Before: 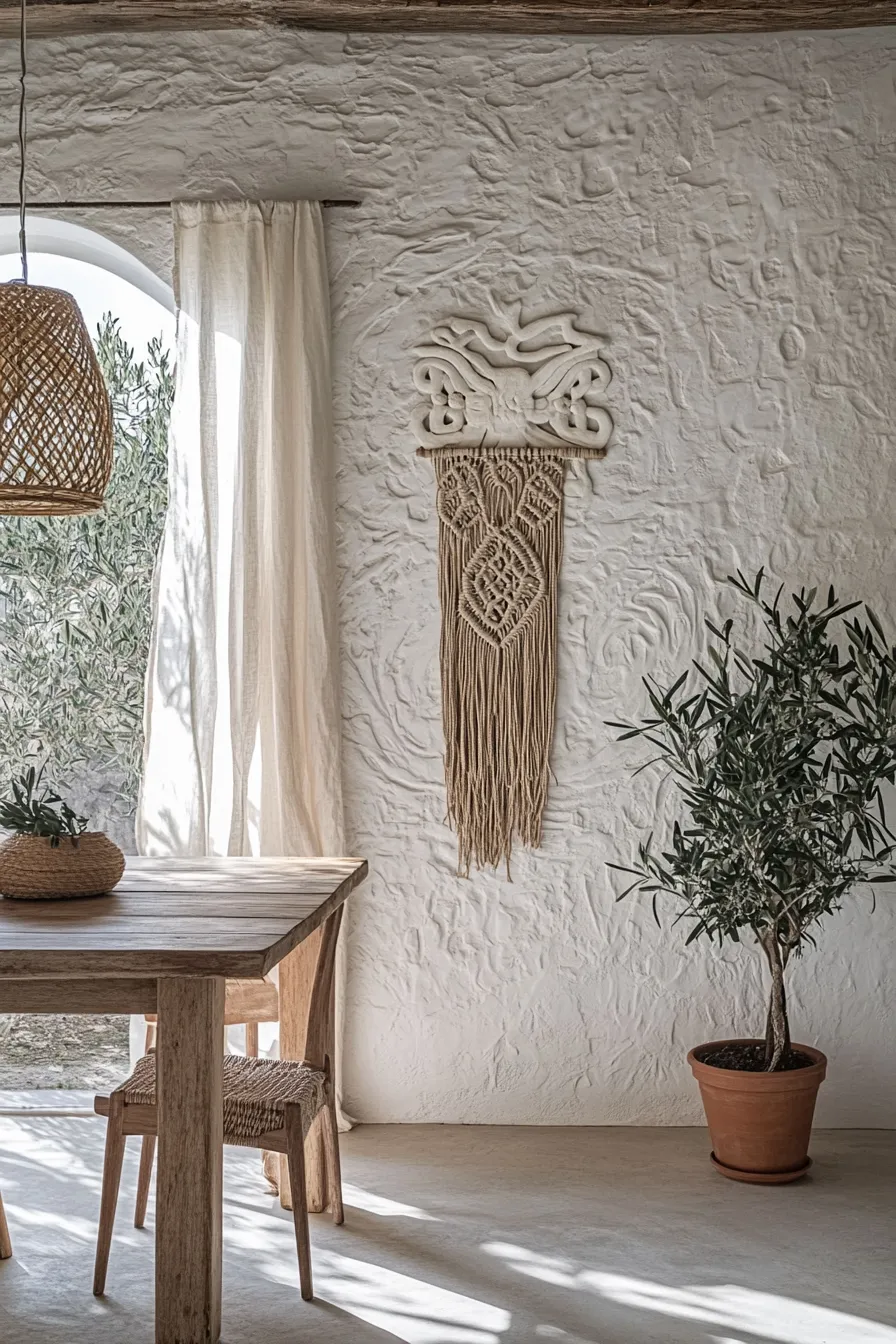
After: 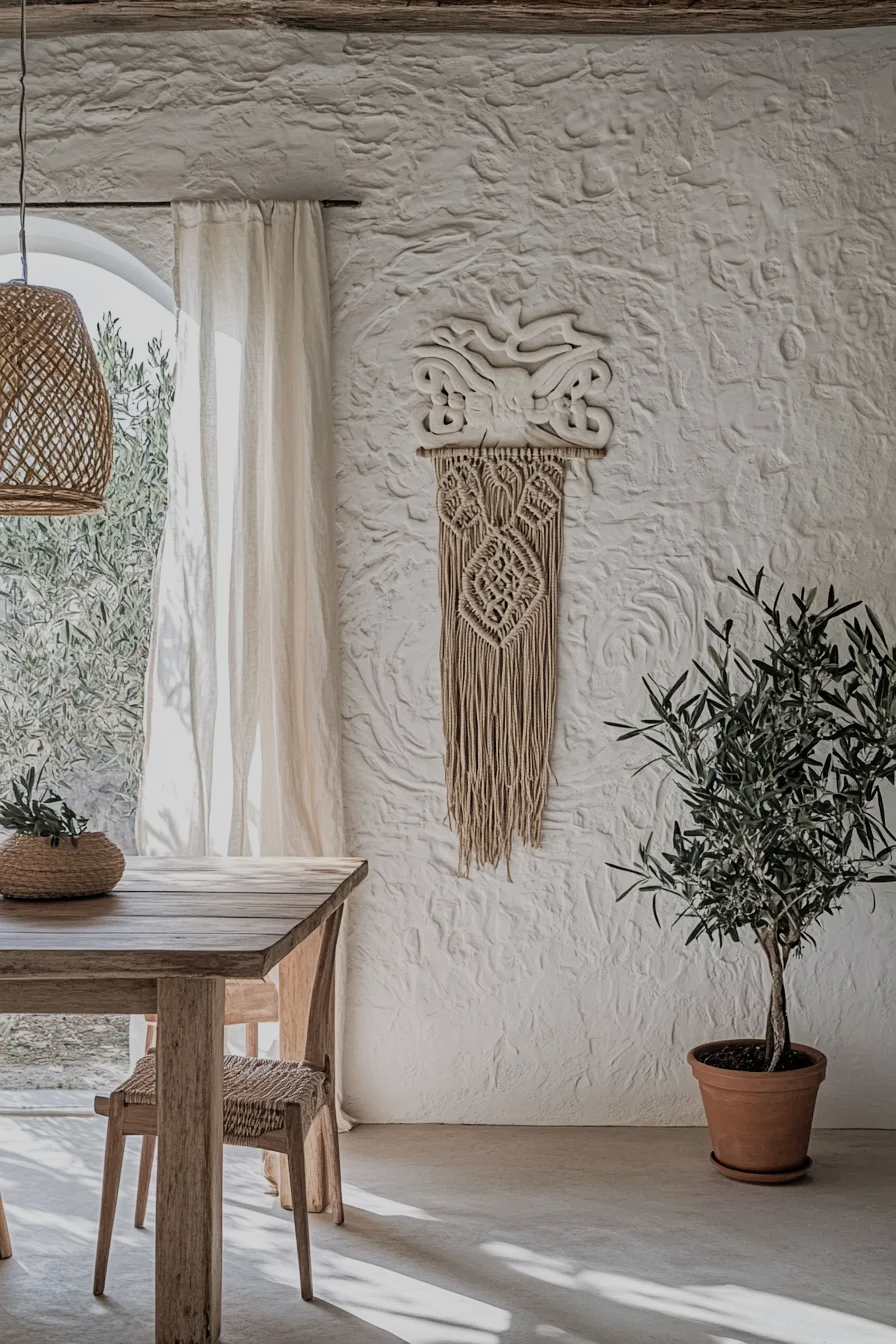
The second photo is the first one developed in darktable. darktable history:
filmic rgb: black relative exposure -7.65 EV, white relative exposure 4.56 EV, hardness 3.61
contrast brightness saturation: saturation -0.05
shadows and highlights: shadows 43.06, highlights 6.94
